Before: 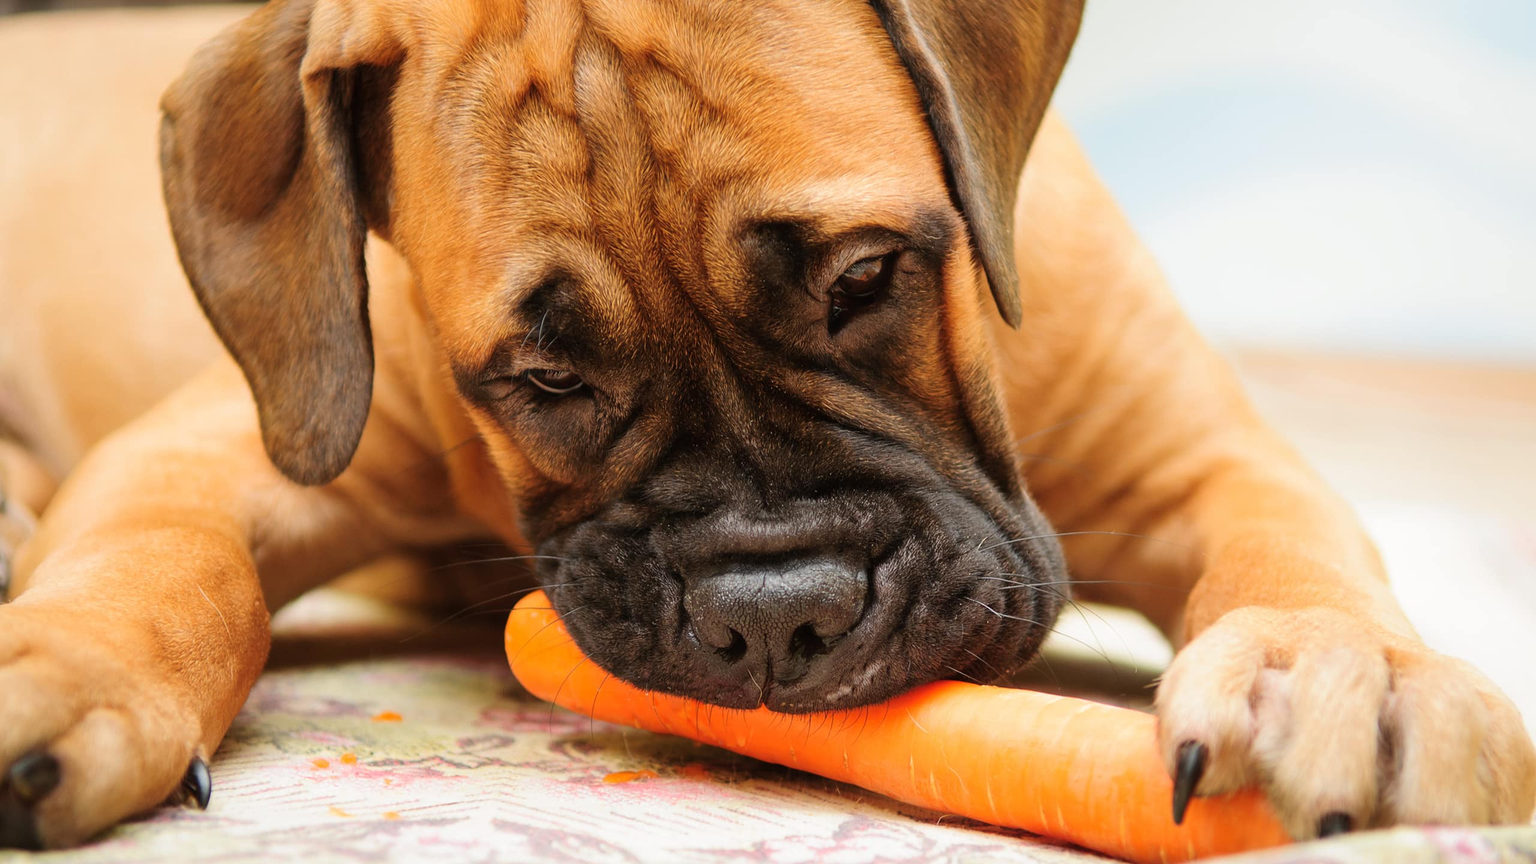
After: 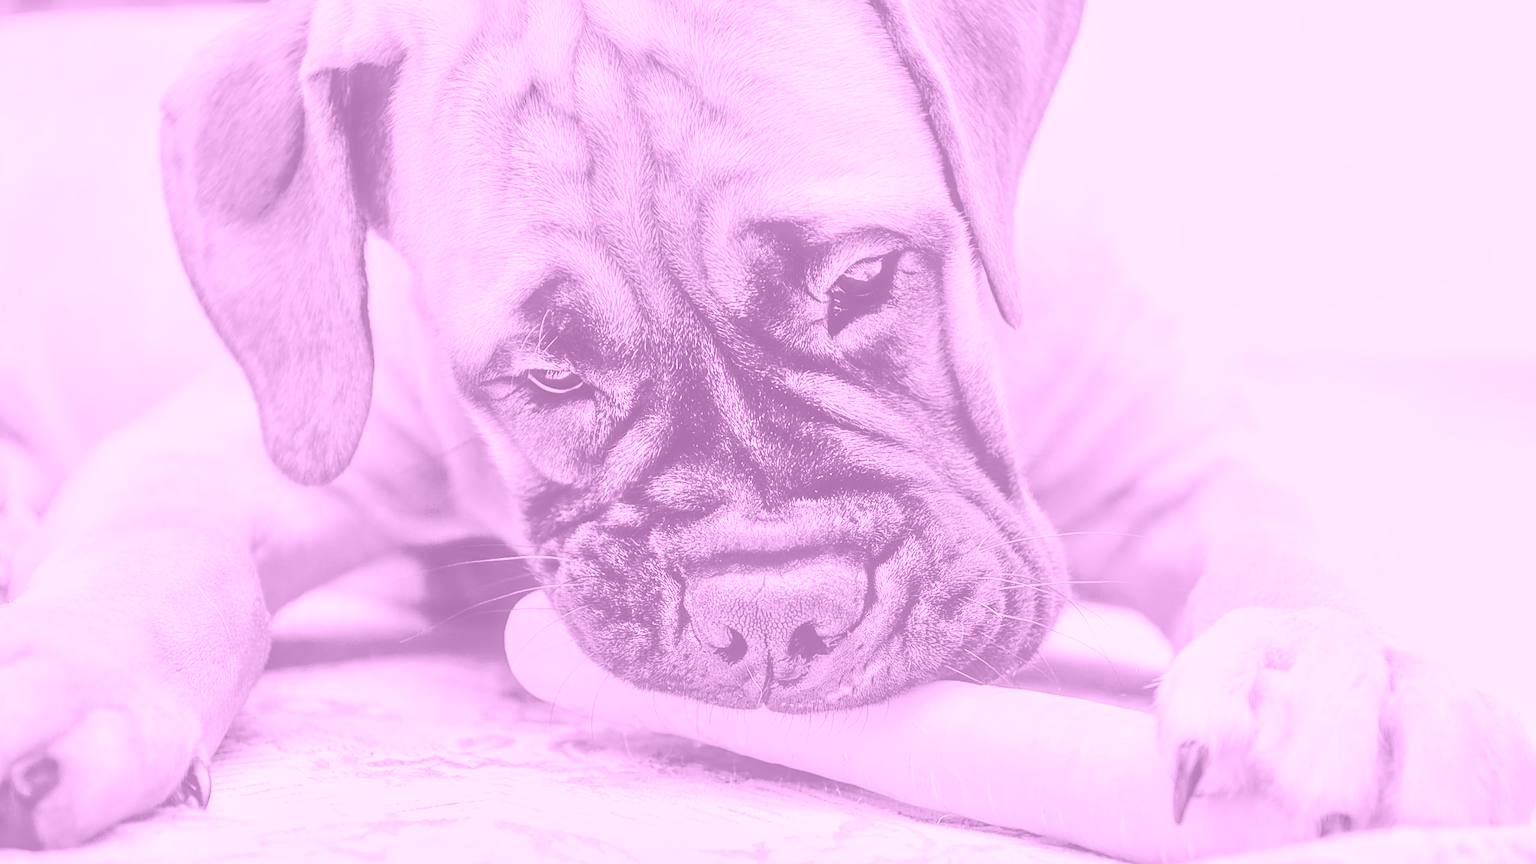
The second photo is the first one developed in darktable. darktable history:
sharpen: on, module defaults
colorize: hue 331.2°, saturation 75%, source mix 30.28%, lightness 70.52%, version 1
shadows and highlights: radius 44.78, white point adjustment 6.64, compress 79.65%, highlights color adjustment 78.42%, soften with gaussian
exposure: black level correction 0.025, exposure 0.182 EV, compensate highlight preservation false
local contrast: highlights 61%, detail 143%, midtone range 0.428
